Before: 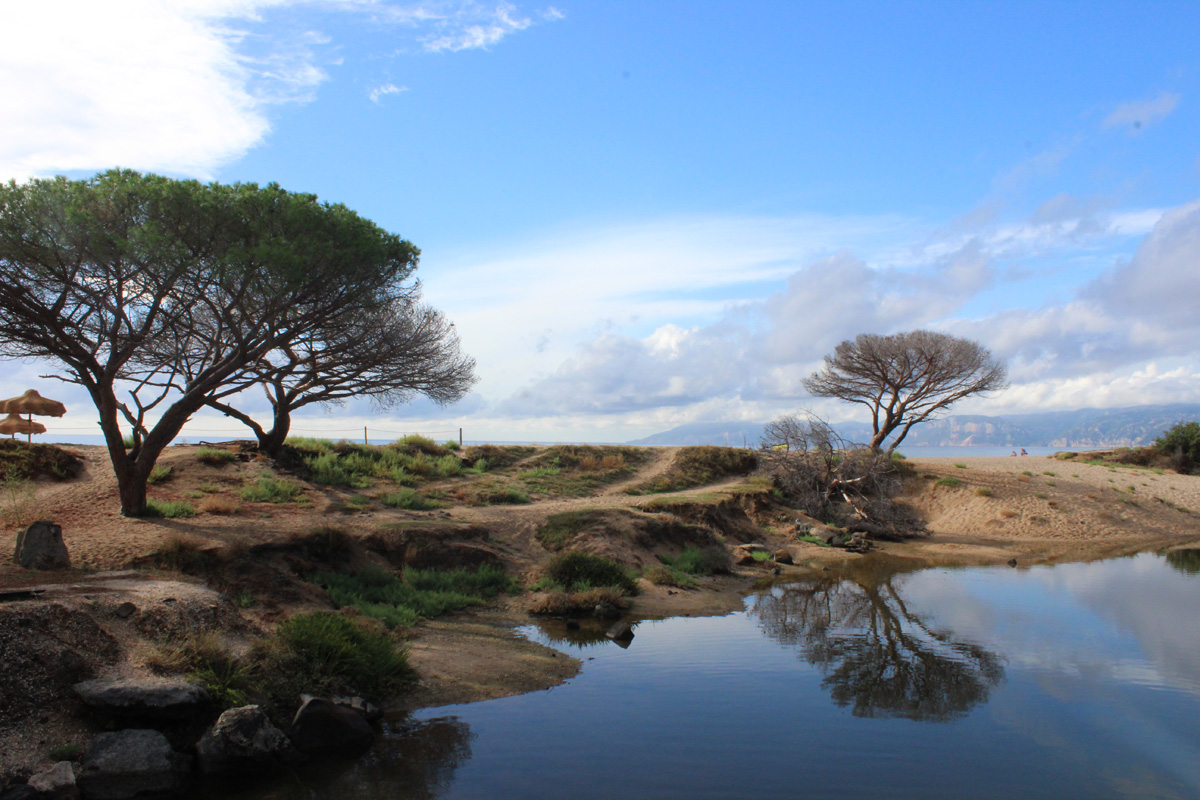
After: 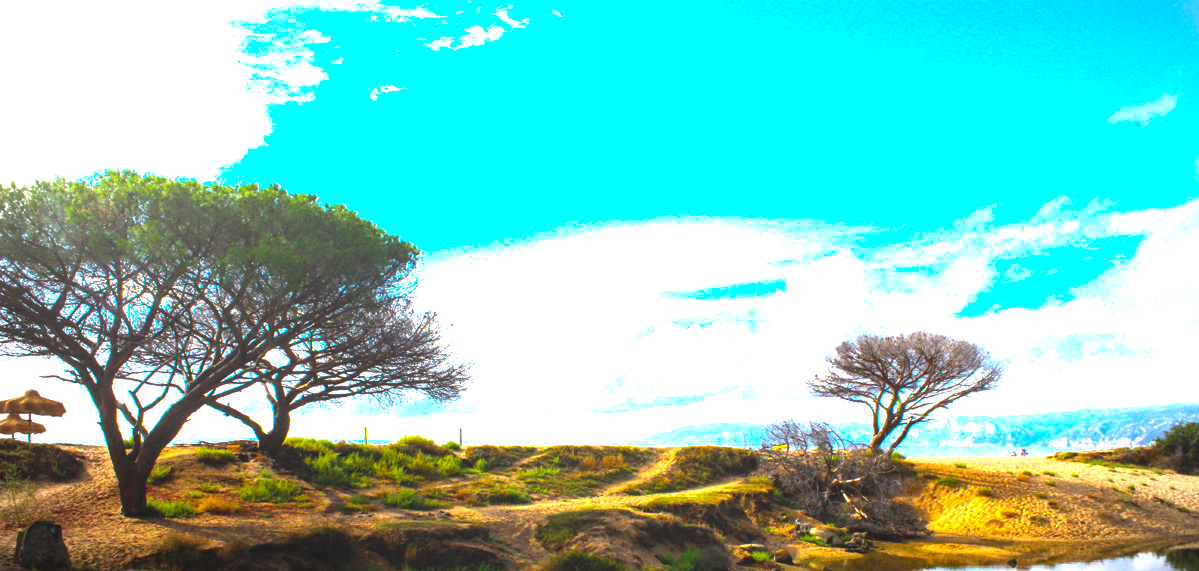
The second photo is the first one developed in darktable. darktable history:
local contrast: detail 110%
color balance rgb: linear chroma grading › shadows -30%, linear chroma grading › global chroma 35%, perceptual saturation grading › global saturation 75%, perceptual saturation grading › shadows -30%, perceptual brilliance grading › highlights 75%, perceptual brilliance grading › shadows -30%, global vibrance 35%
crop: bottom 28.576%
vignetting: width/height ratio 1.094
